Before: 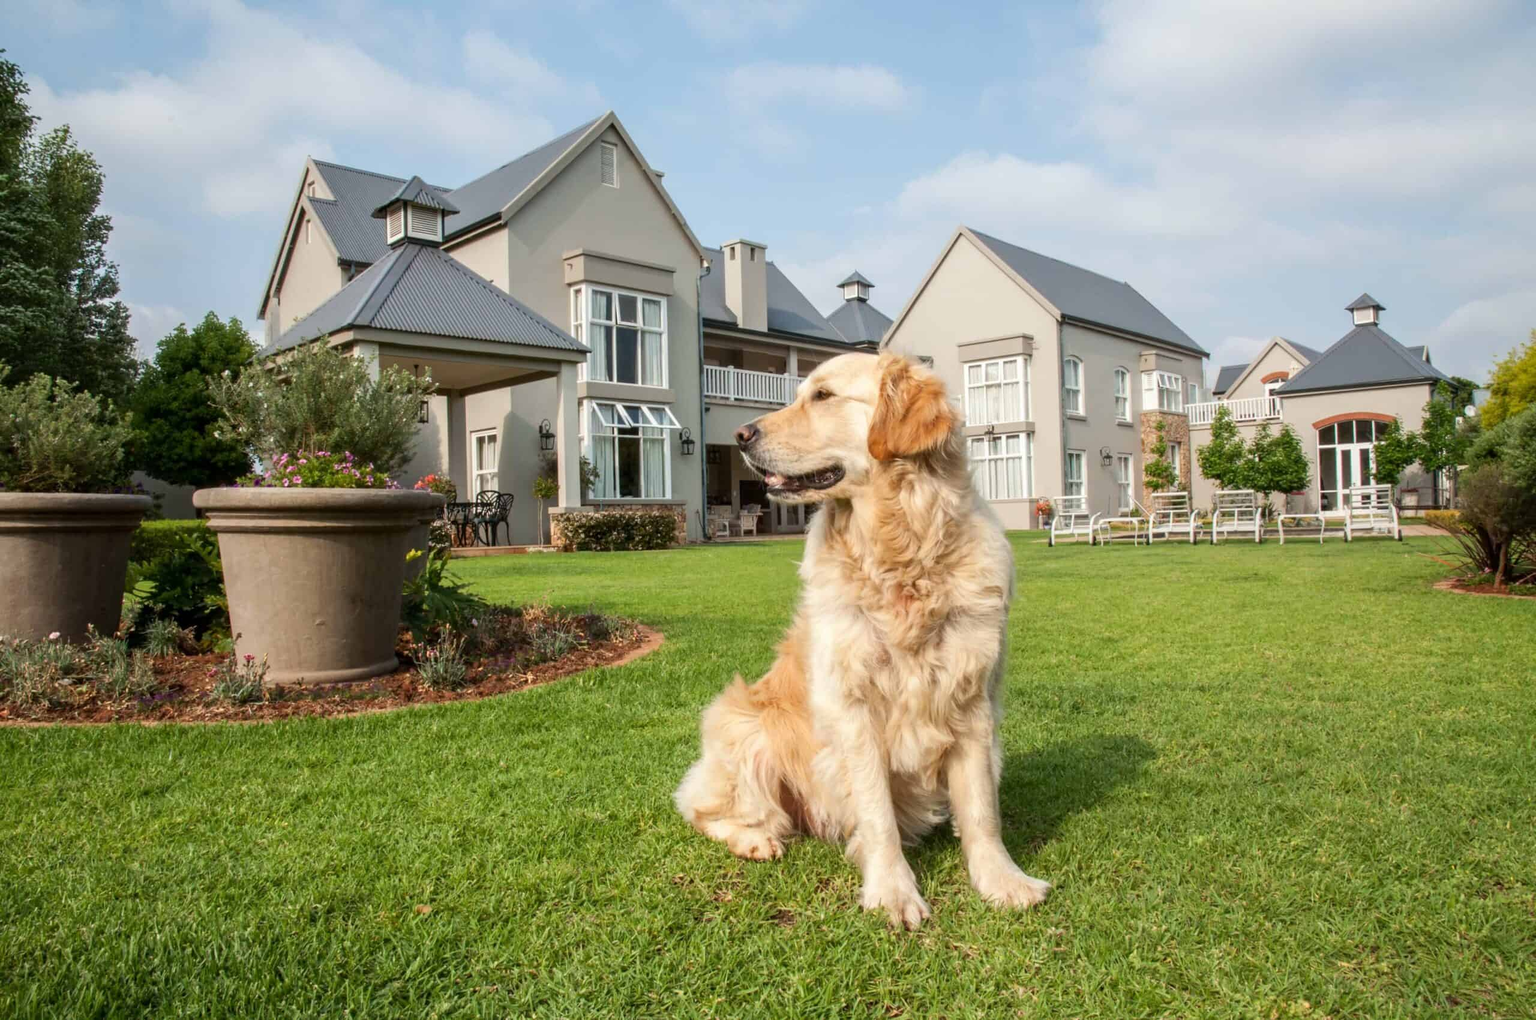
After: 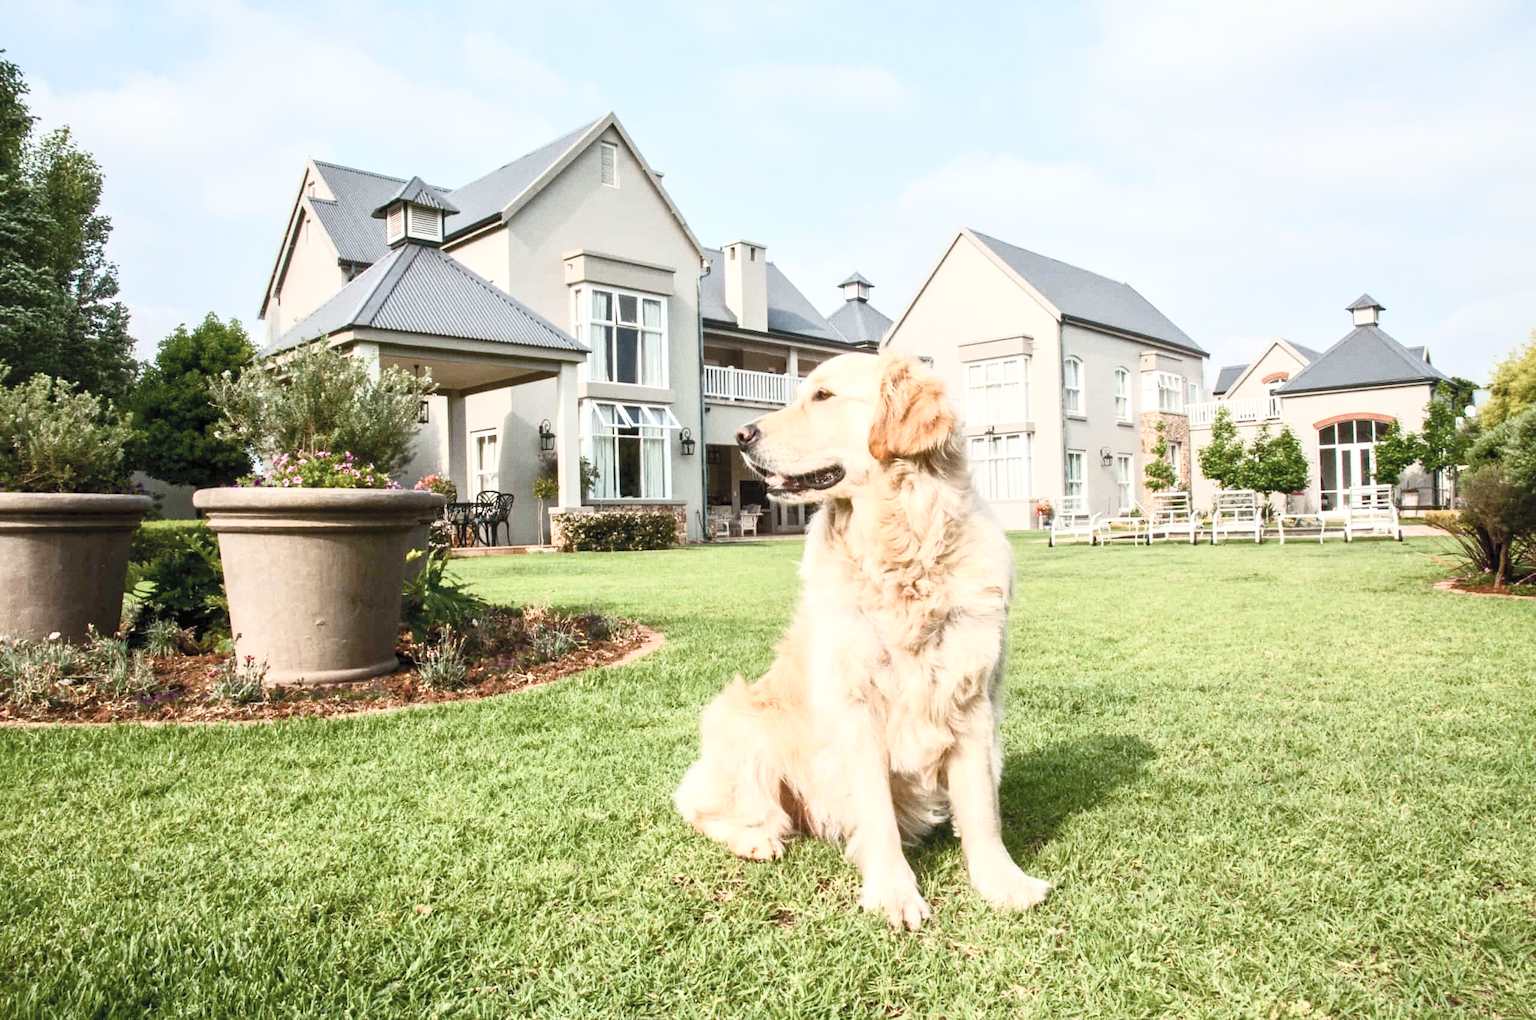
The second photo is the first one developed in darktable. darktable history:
color balance rgb: perceptual saturation grading › global saturation 20%, perceptual saturation grading › highlights -50%, perceptual saturation grading › shadows 30%
grain: coarseness 0.09 ISO
contrast brightness saturation: contrast 0.43, brightness 0.56, saturation -0.19
local contrast: mode bilateral grid, contrast 20, coarseness 50, detail 120%, midtone range 0.2
